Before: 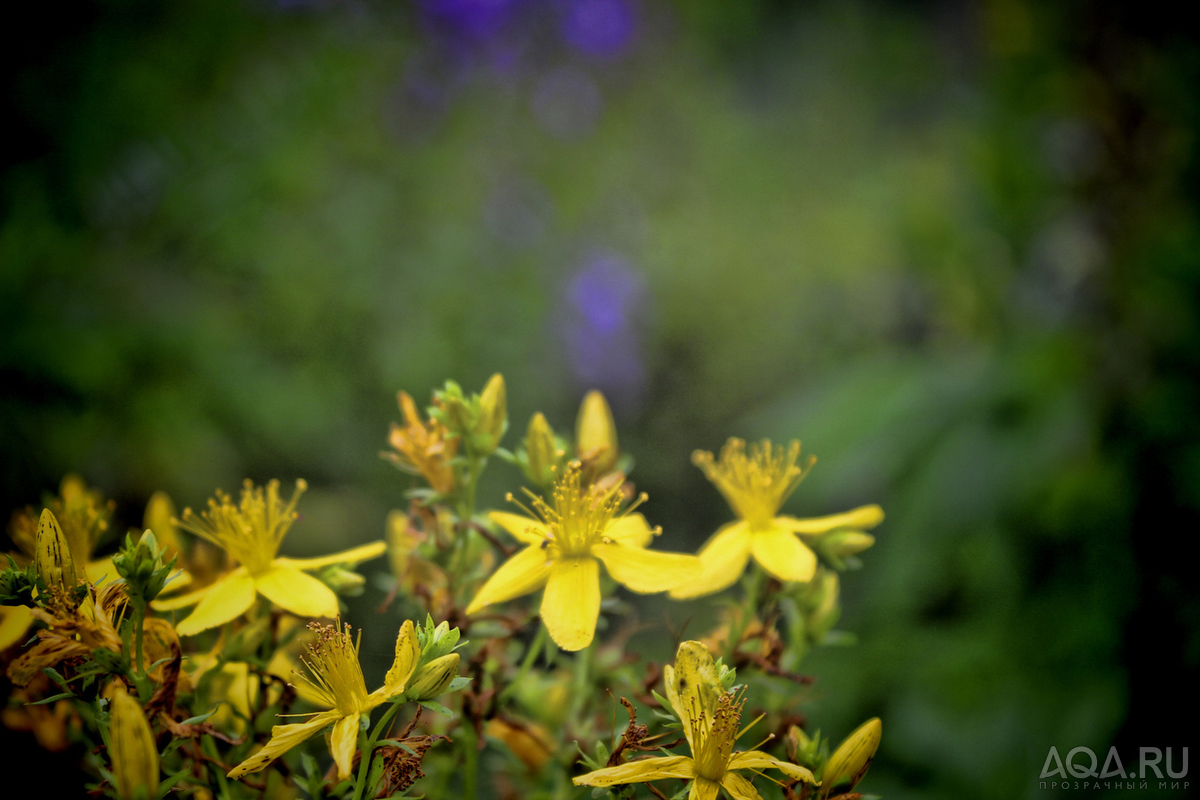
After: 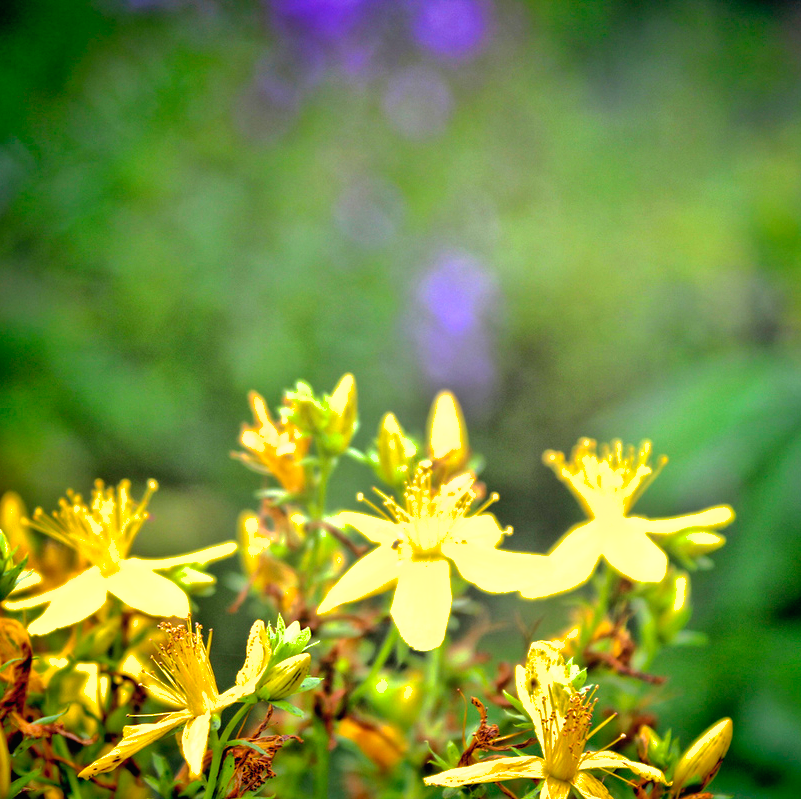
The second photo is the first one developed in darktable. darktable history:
shadows and highlights: on, module defaults
crop and rotate: left 12.492%, right 20.712%
exposure: black level correction 0, exposure 1.46 EV, compensate highlight preservation false
